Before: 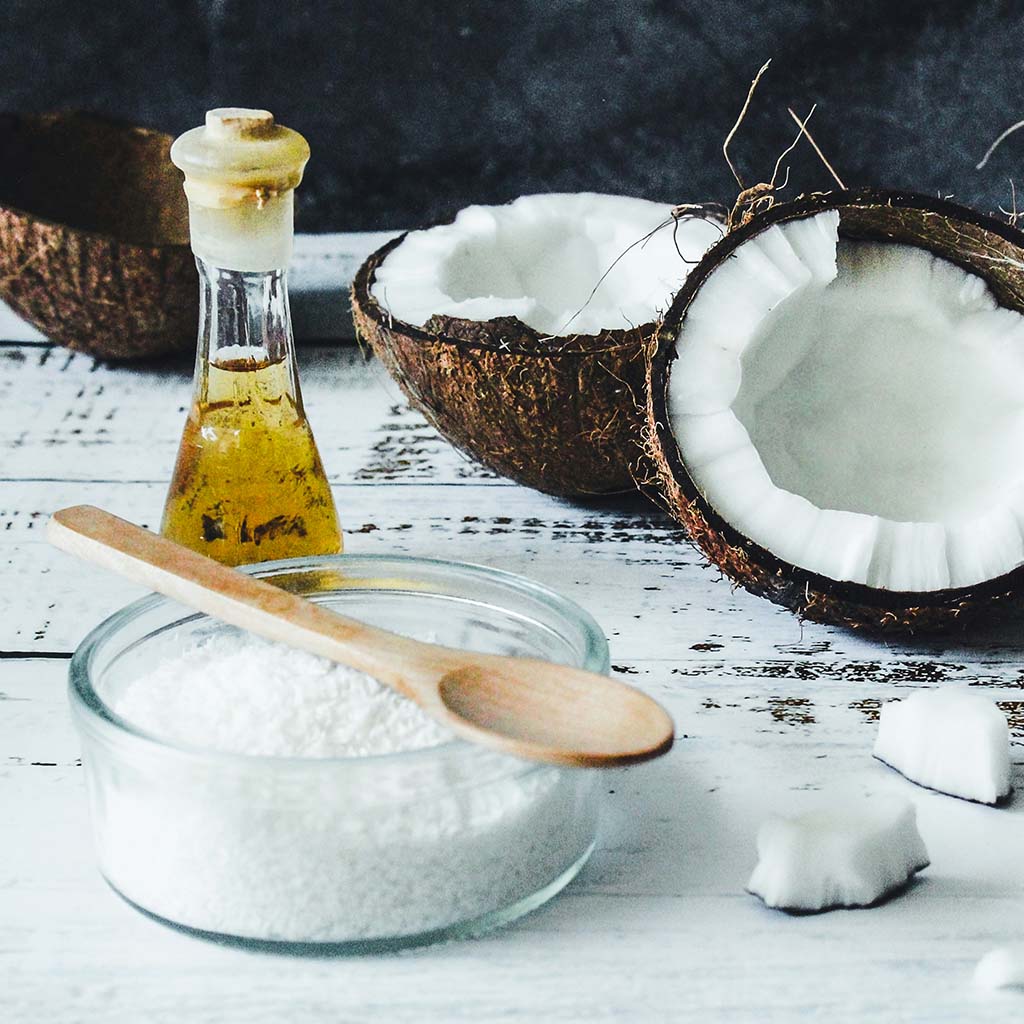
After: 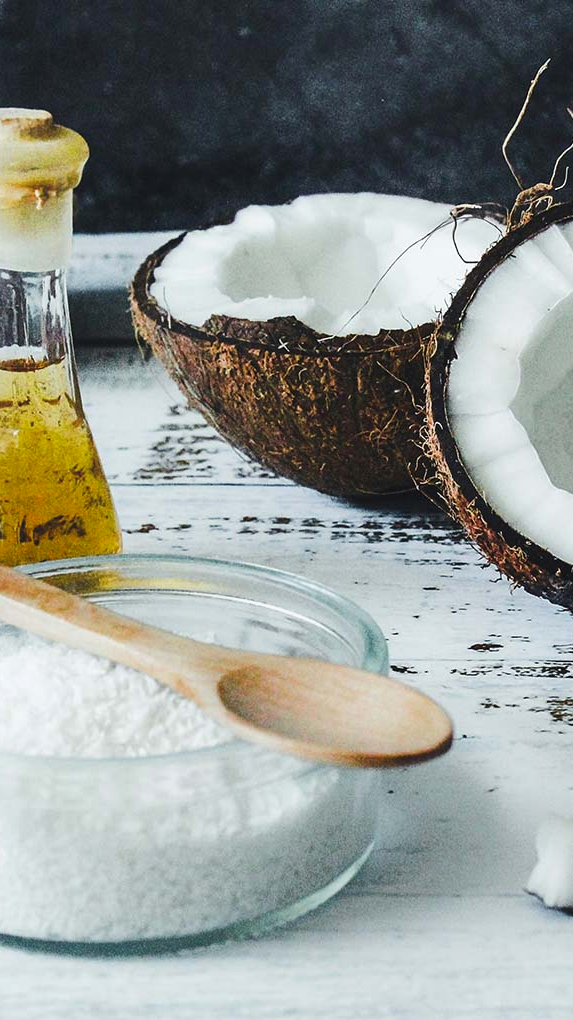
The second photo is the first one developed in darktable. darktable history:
shadows and highlights: shadows 32, highlights -32, soften with gaussian
contrast equalizer: y [[0.5, 0.488, 0.462, 0.461, 0.491, 0.5], [0.5 ×6], [0.5 ×6], [0 ×6], [0 ×6]]
crop: left 21.674%, right 22.086%
white balance: emerald 1
